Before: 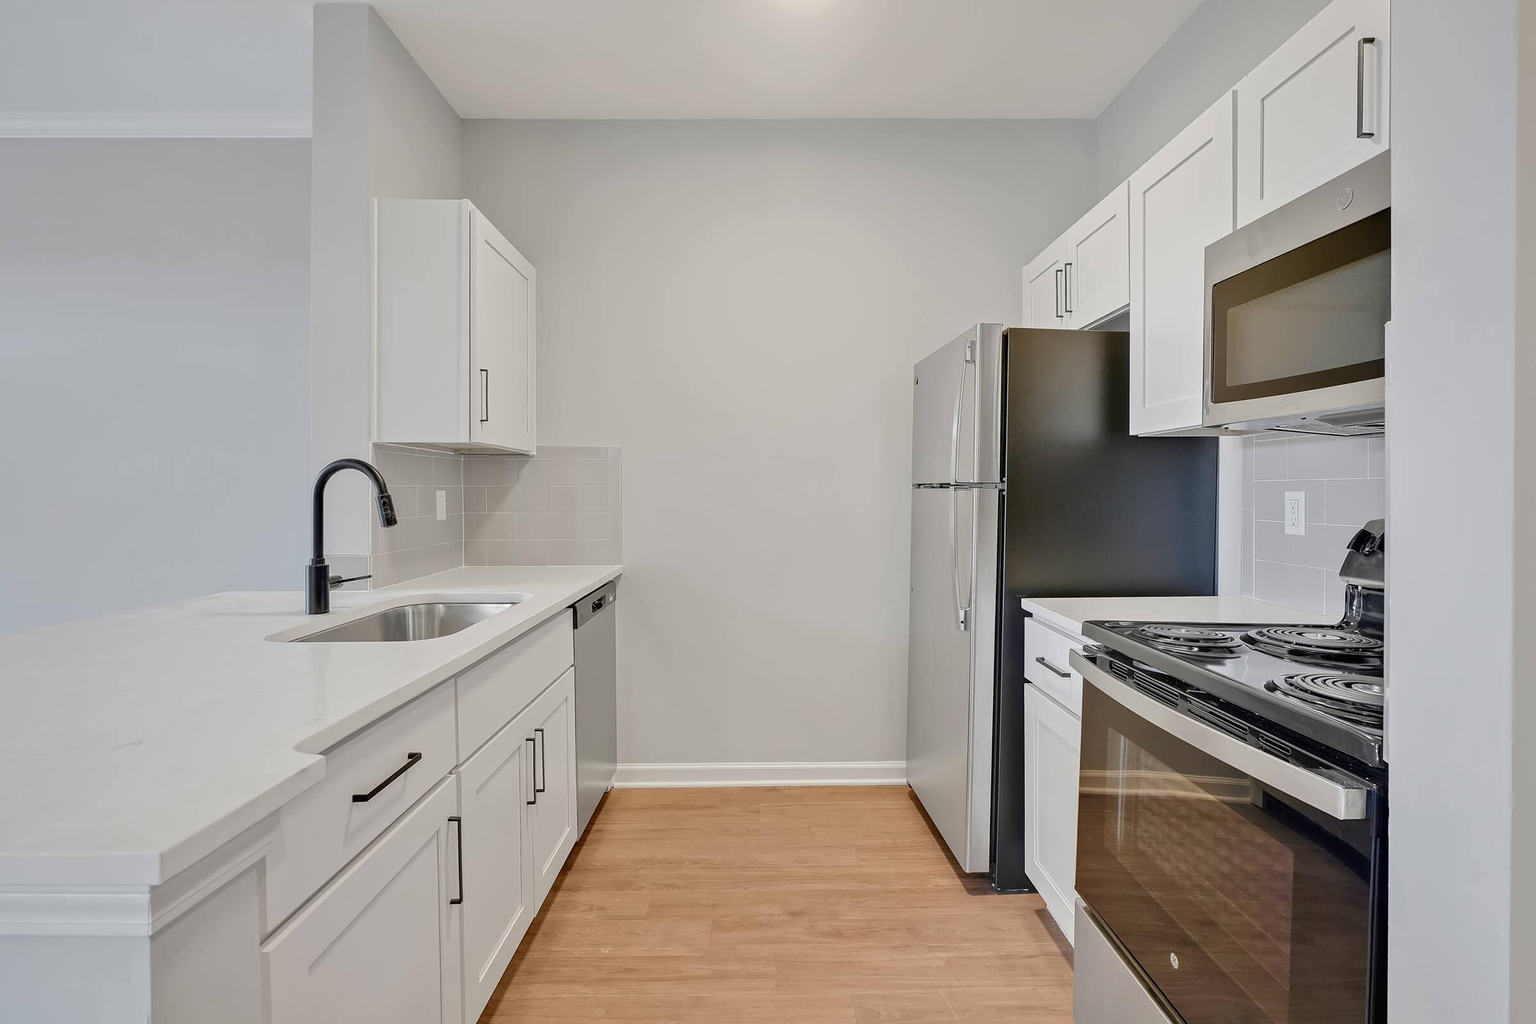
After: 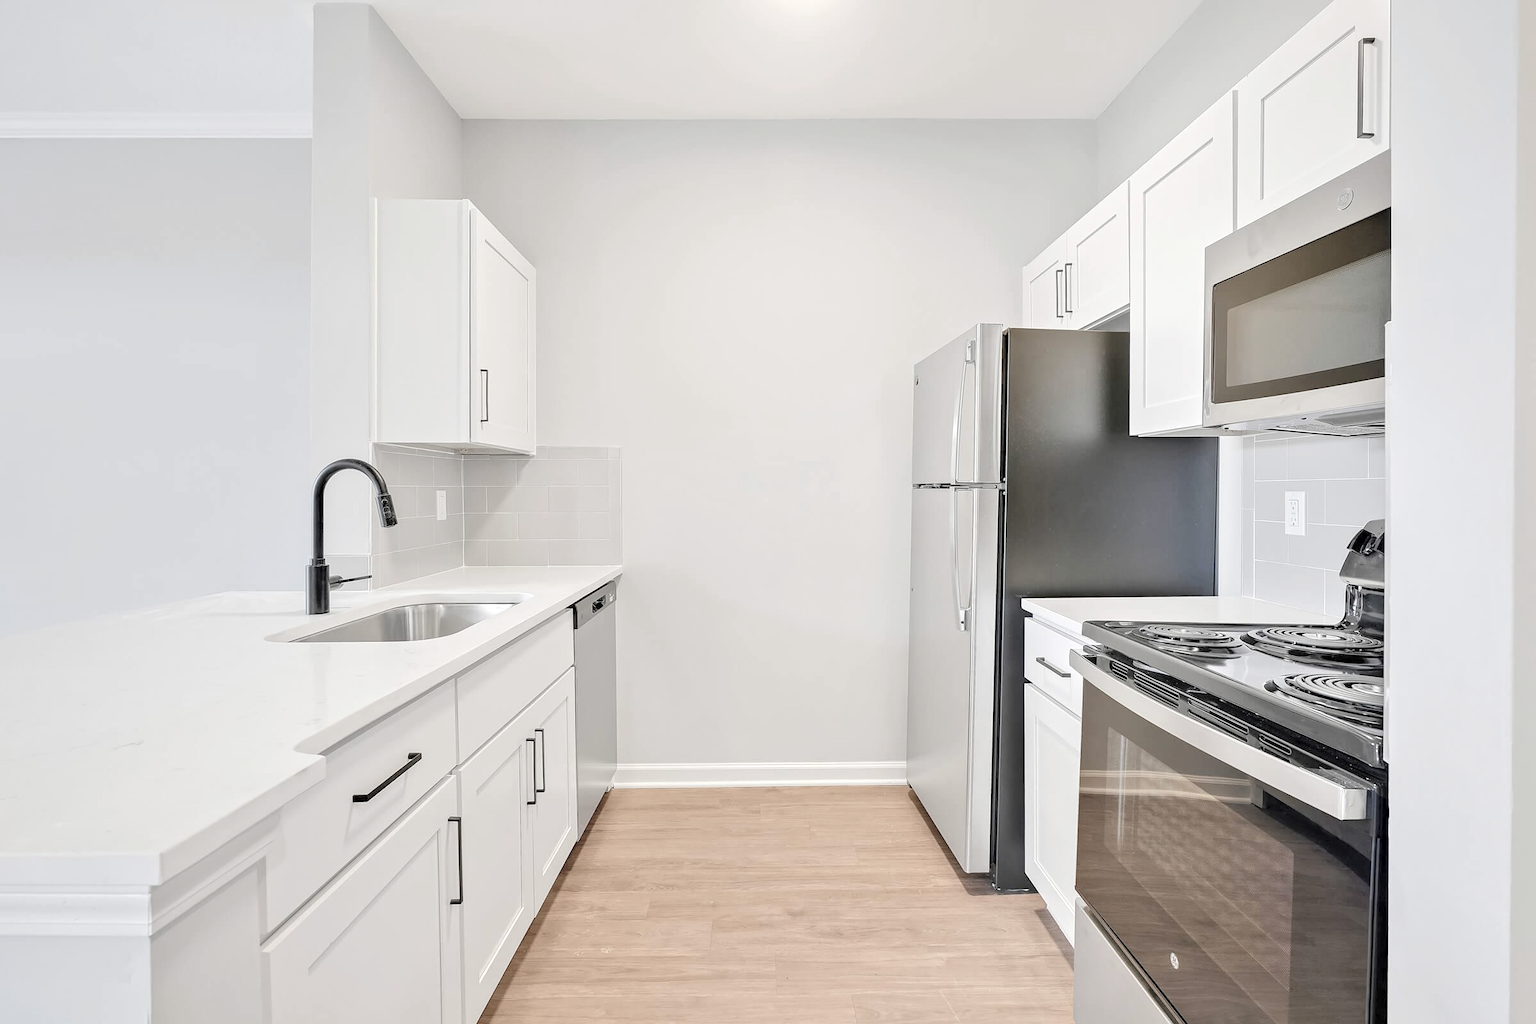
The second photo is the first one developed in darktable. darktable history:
contrast brightness saturation: brightness 0.182, saturation -0.49
exposure: black level correction 0.001, exposure 0.499 EV, compensate highlight preservation false
